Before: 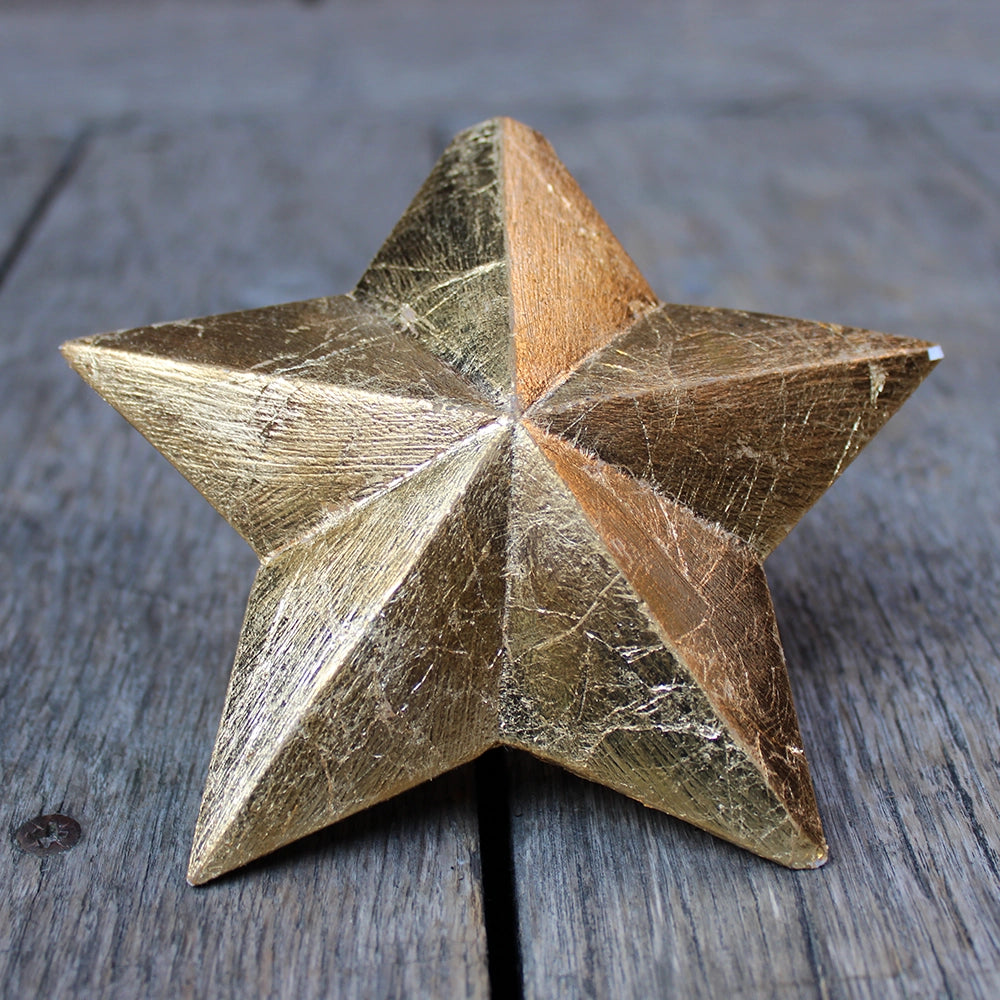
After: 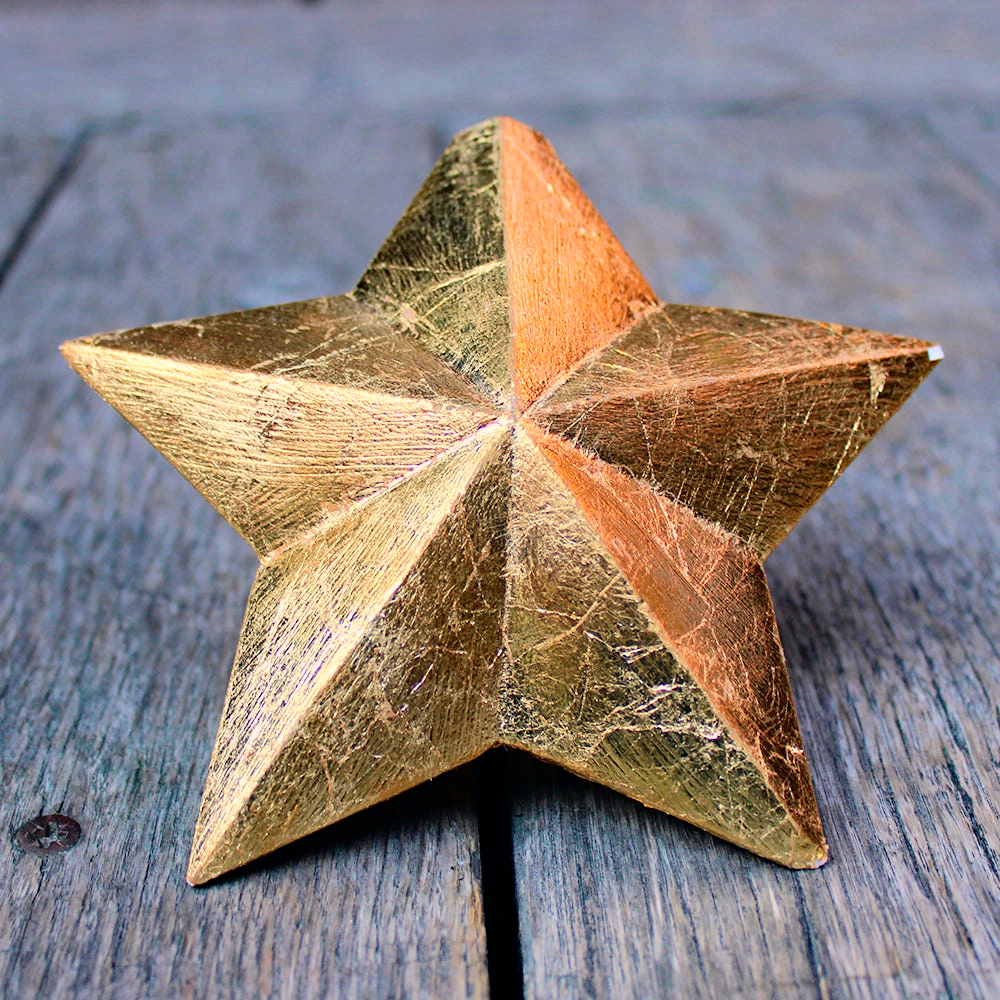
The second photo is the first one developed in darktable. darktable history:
haze removal: compatibility mode true, adaptive false
tone curve: curves: ch0 [(0, 0) (0.051, 0.027) (0.096, 0.071) (0.219, 0.248) (0.428, 0.52) (0.596, 0.713) (0.727, 0.823) (0.859, 0.924) (1, 1)]; ch1 [(0, 0) (0.1, 0.038) (0.318, 0.221) (0.413, 0.325) (0.454, 0.41) (0.493, 0.478) (0.503, 0.501) (0.516, 0.515) (0.548, 0.575) (0.561, 0.596) (0.594, 0.647) (0.666, 0.701) (1, 1)]; ch2 [(0, 0) (0.453, 0.44) (0.479, 0.476) (0.504, 0.5) (0.52, 0.526) (0.557, 0.585) (0.583, 0.608) (0.824, 0.815) (1, 1)], color space Lab, independent channels, preserve colors none
color balance rgb: shadows lift › hue 86.22°, highlights gain › chroma 3.332%, highlights gain › hue 56.42°, perceptual saturation grading › global saturation 25.758%
